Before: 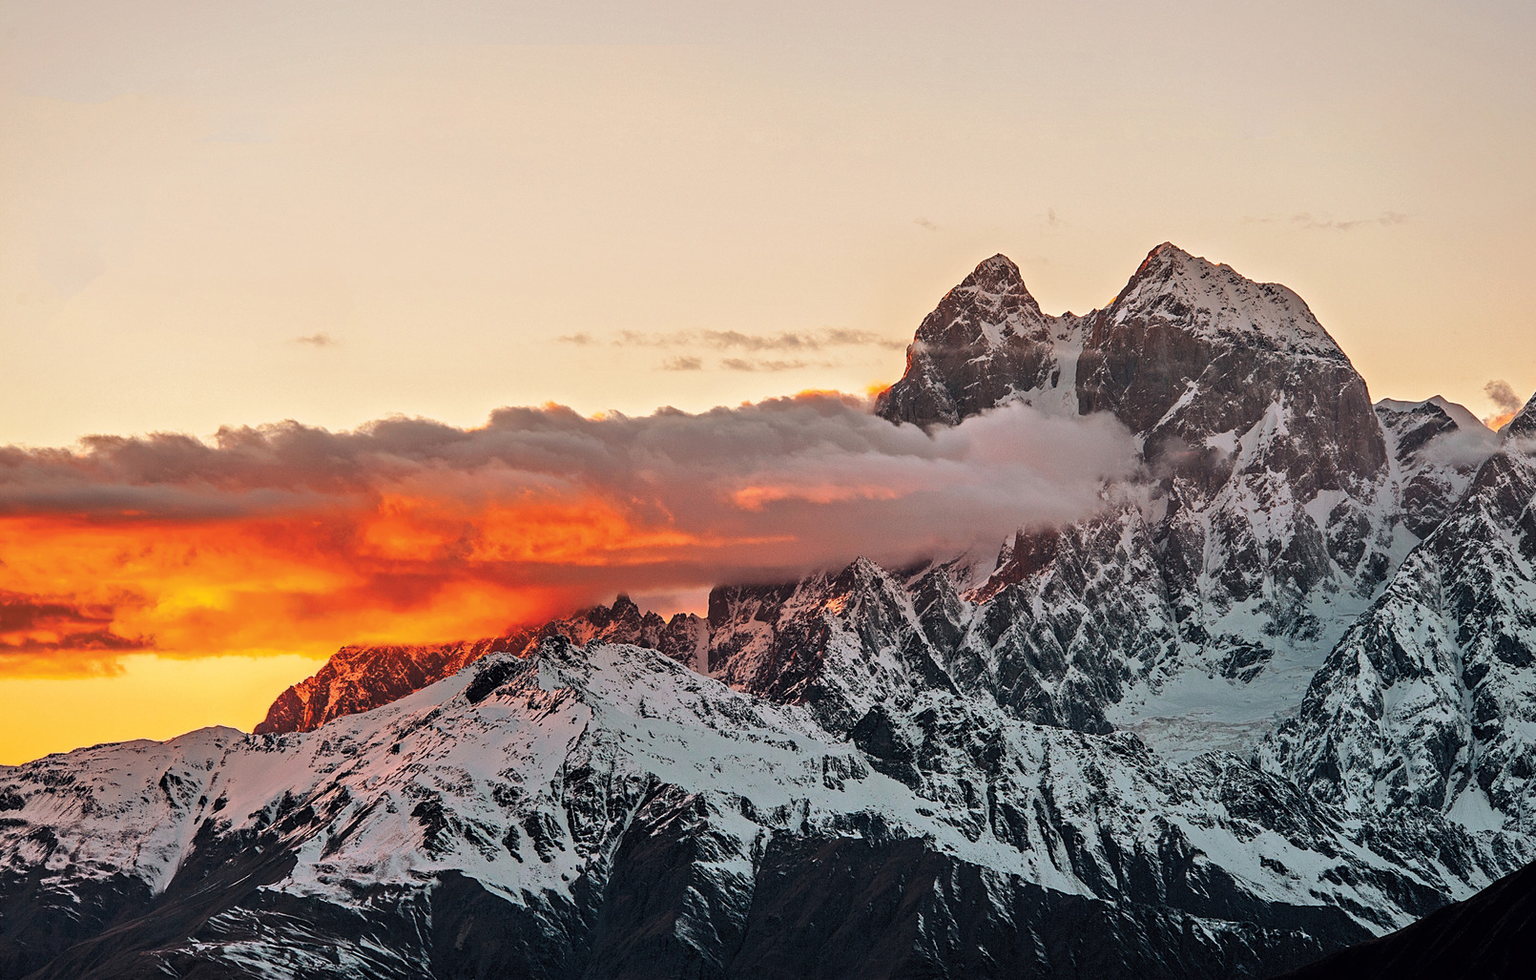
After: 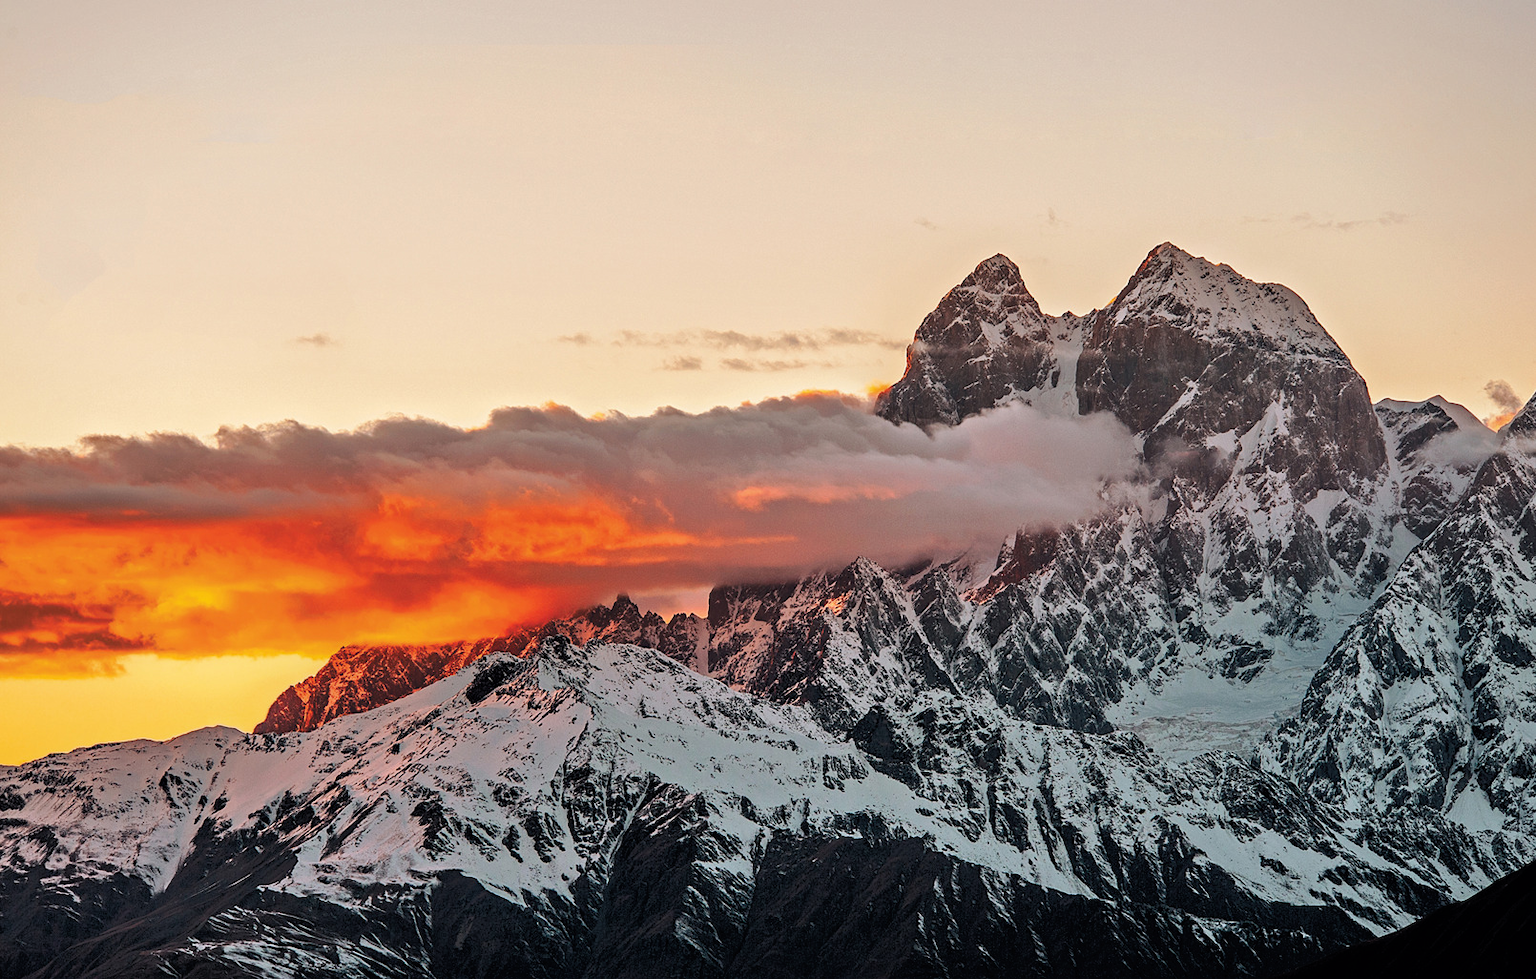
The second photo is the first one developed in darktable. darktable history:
tone curve: curves: ch0 [(0, 0) (0.003, 0.003) (0.011, 0.011) (0.025, 0.025) (0.044, 0.044) (0.069, 0.069) (0.1, 0.099) (0.136, 0.135) (0.177, 0.177) (0.224, 0.224) (0.277, 0.276) (0.335, 0.334) (0.399, 0.398) (0.468, 0.467) (0.543, 0.547) (0.623, 0.626) (0.709, 0.712) (0.801, 0.802) (0.898, 0.898) (1, 1)], preserve colors none
tone equalizer: -8 EV -1.83 EV, -7 EV -1.15 EV, -6 EV -1.65 EV
